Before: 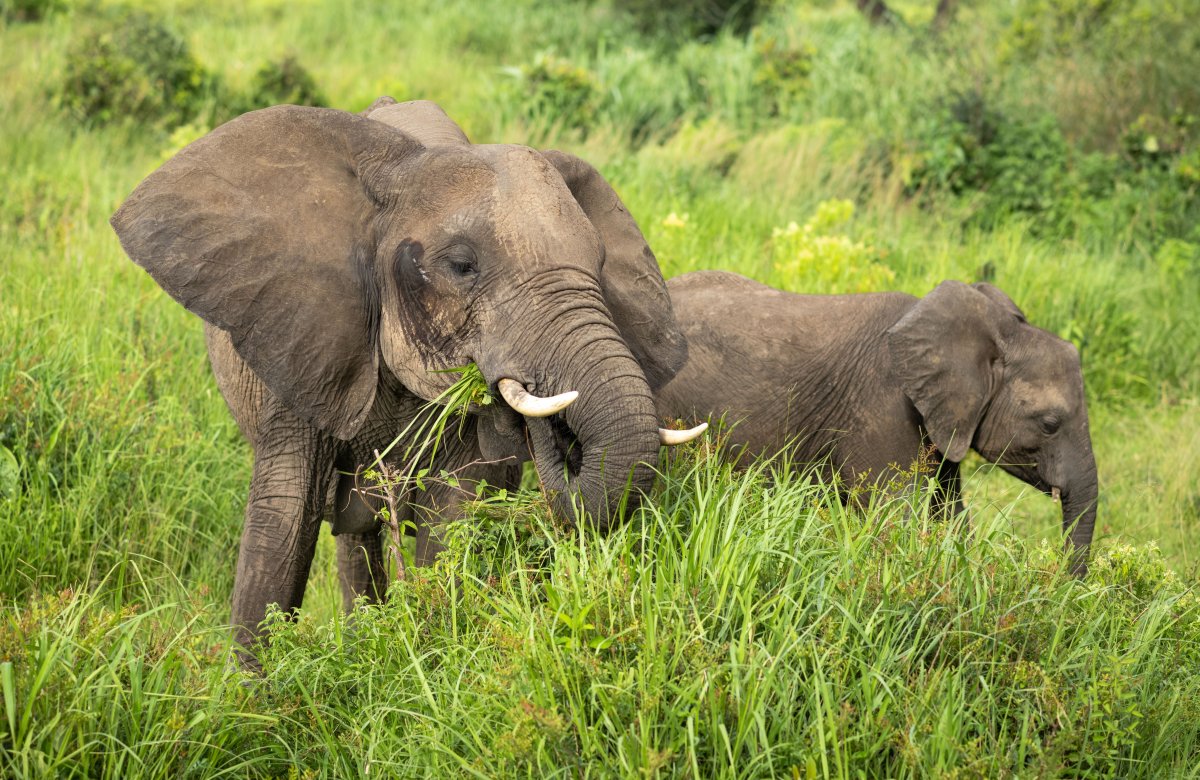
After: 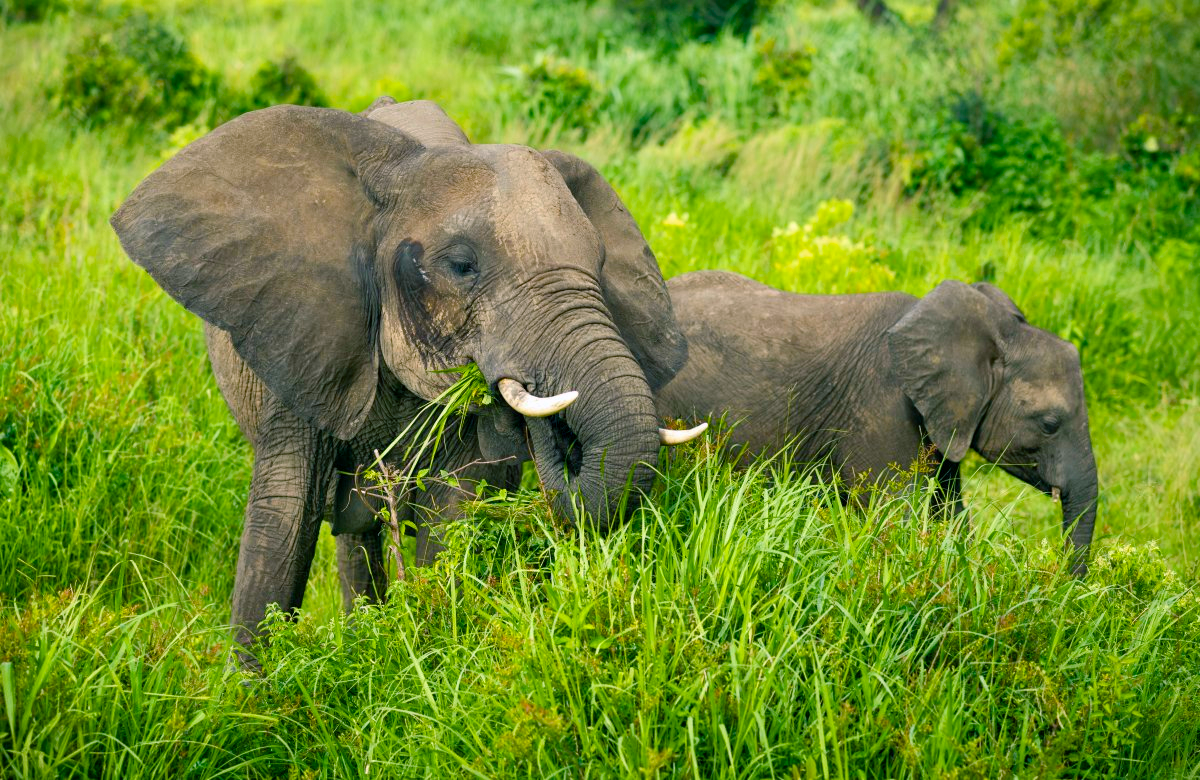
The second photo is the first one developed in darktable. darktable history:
color balance rgb: power › luminance -7.598%, power › chroma 2.255%, power › hue 223.2°, perceptual saturation grading › global saturation 24.017%, perceptual saturation grading › highlights -23.964%, perceptual saturation grading › mid-tones 24.097%, perceptual saturation grading › shadows 39.236%, global vibrance 40.315%
vignetting: fall-off start 101.01%, brightness -0.426, saturation -0.201
